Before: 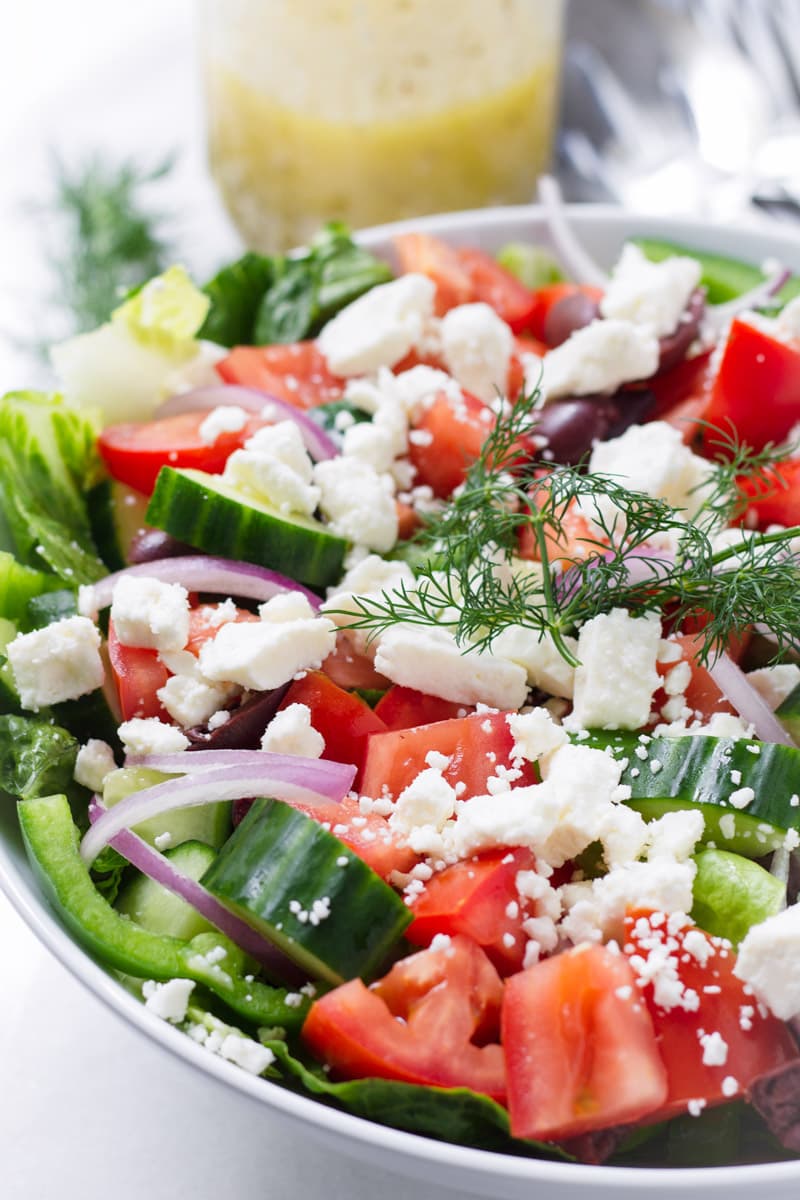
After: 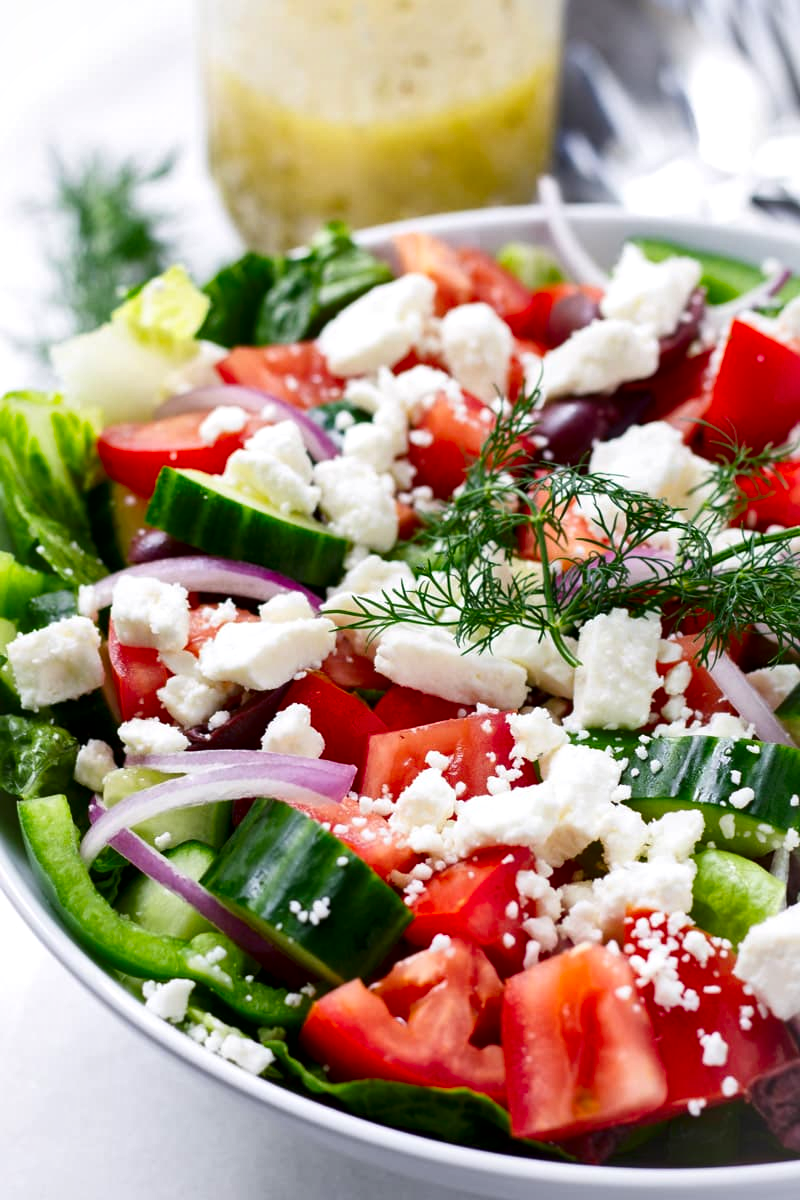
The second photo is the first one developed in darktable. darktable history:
local contrast: mode bilateral grid, contrast 20, coarseness 50, detail 150%, midtone range 0.2
contrast brightness saturation: contrast 0.12, brightness -0.12, saturation 0.2
white balance: emerald 1
